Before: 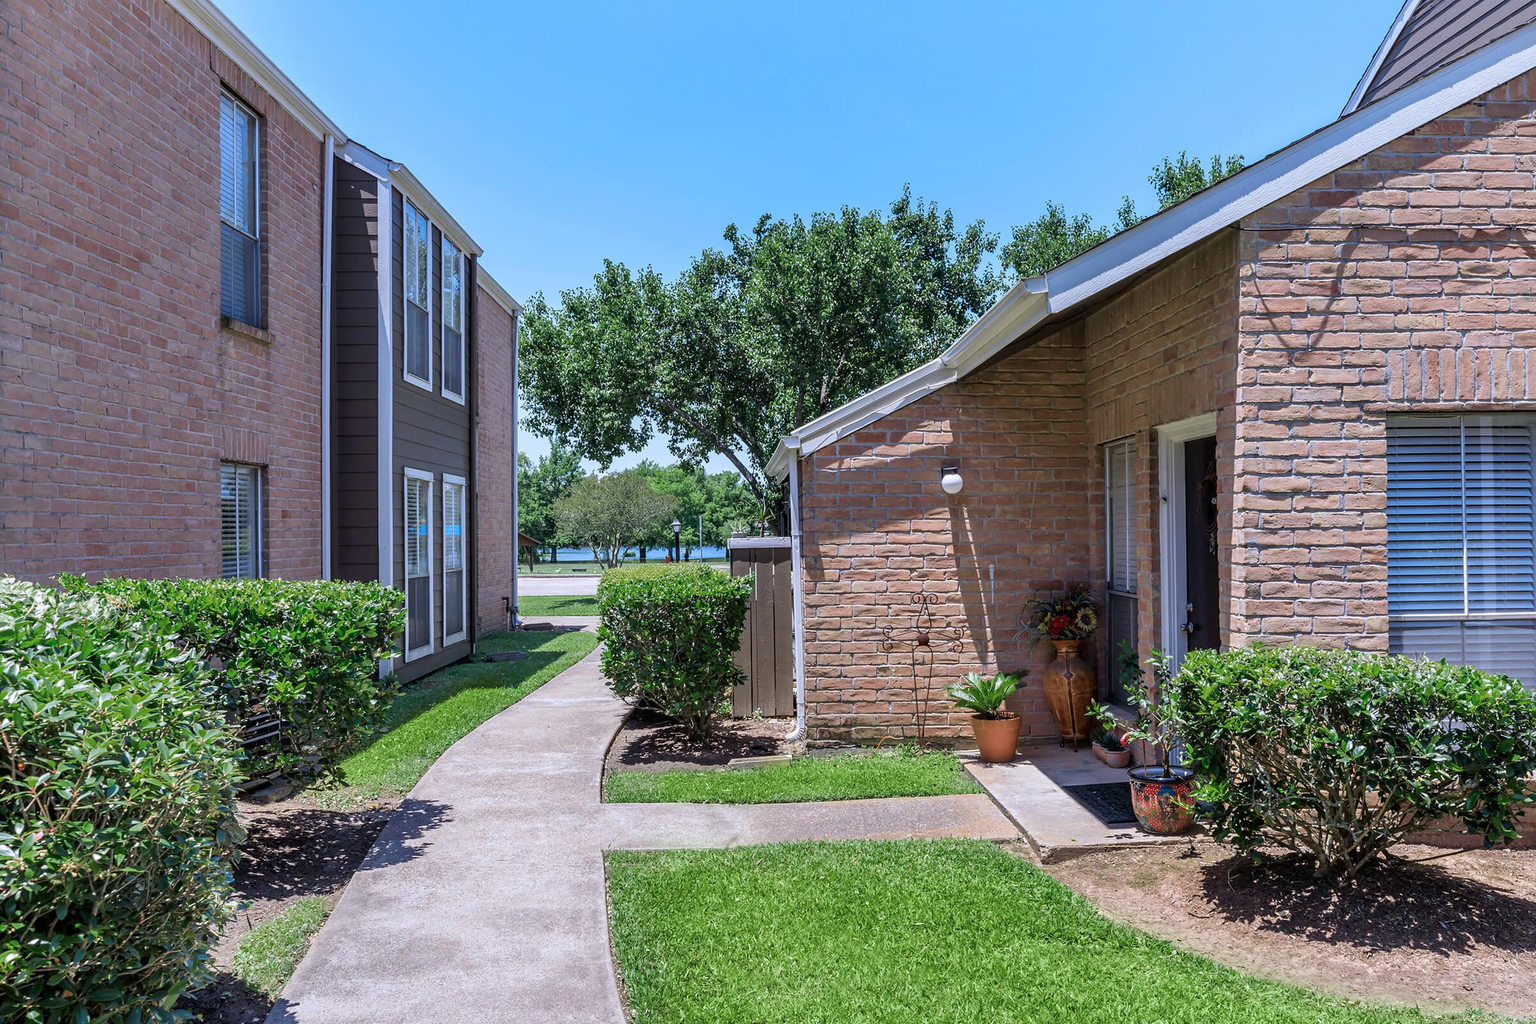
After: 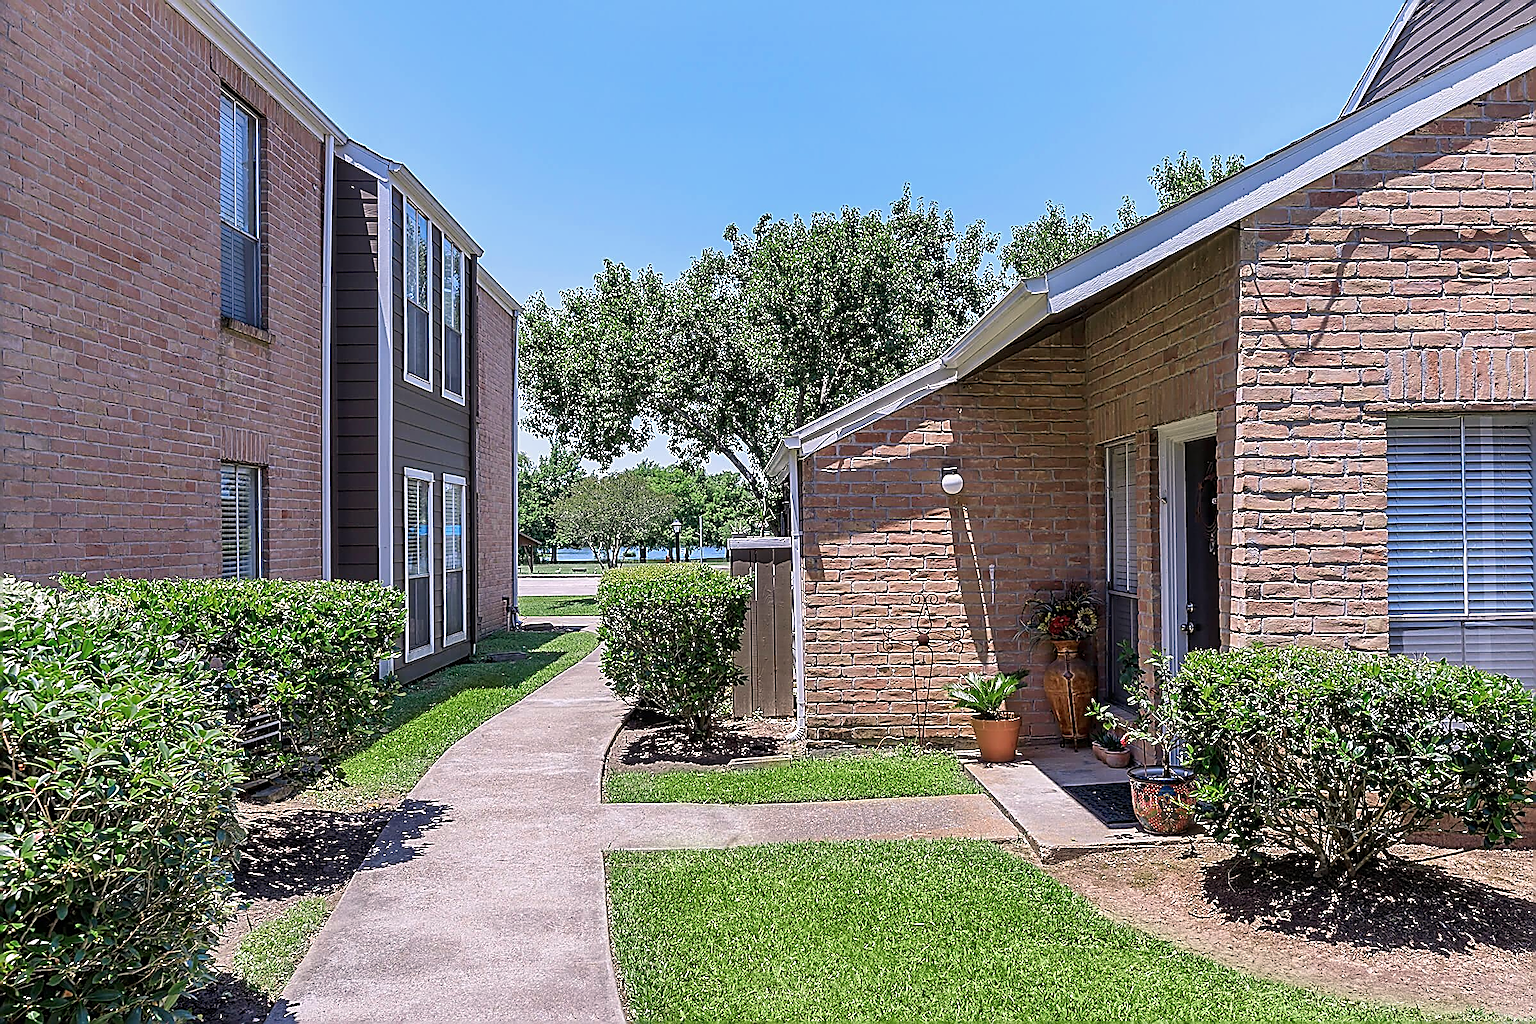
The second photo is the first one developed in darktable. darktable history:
sharpen: amount 1.984
color correction: highlights a* 3.79, highlights b* 5.12
